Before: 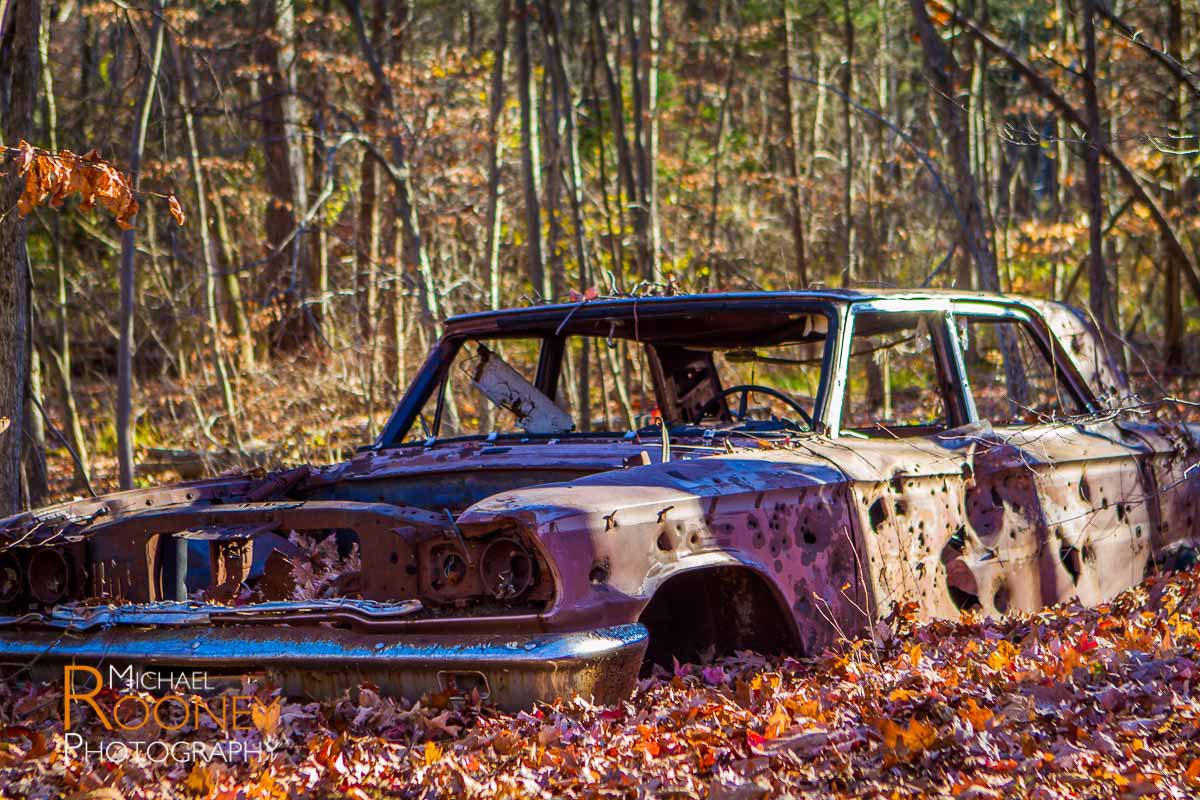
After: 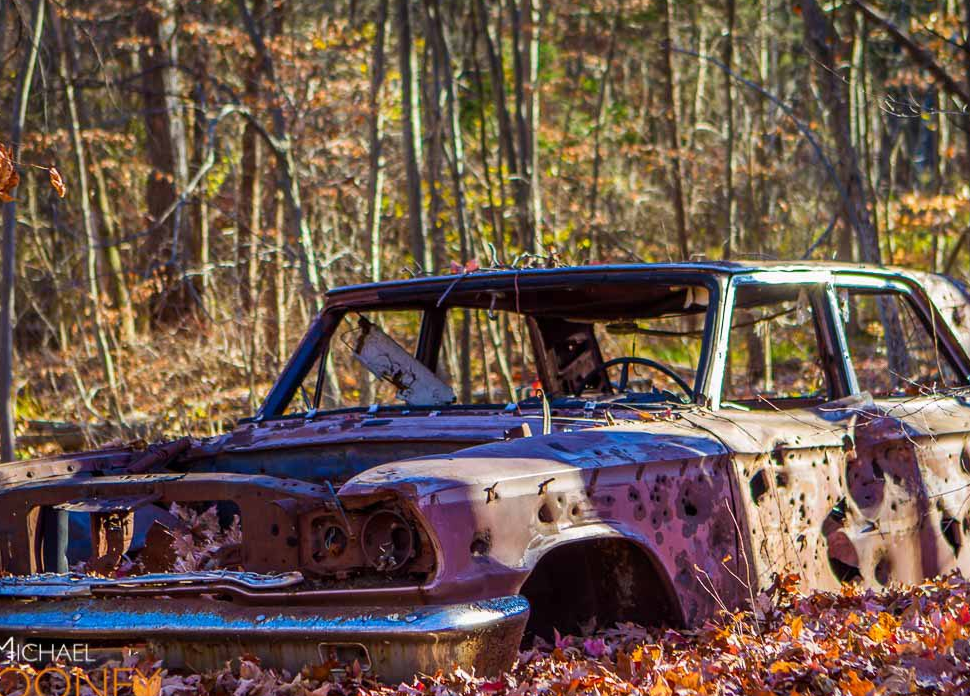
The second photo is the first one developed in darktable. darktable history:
crop: left 9.938%, top 3.59%, right 9.228%, bottom 9.302%
